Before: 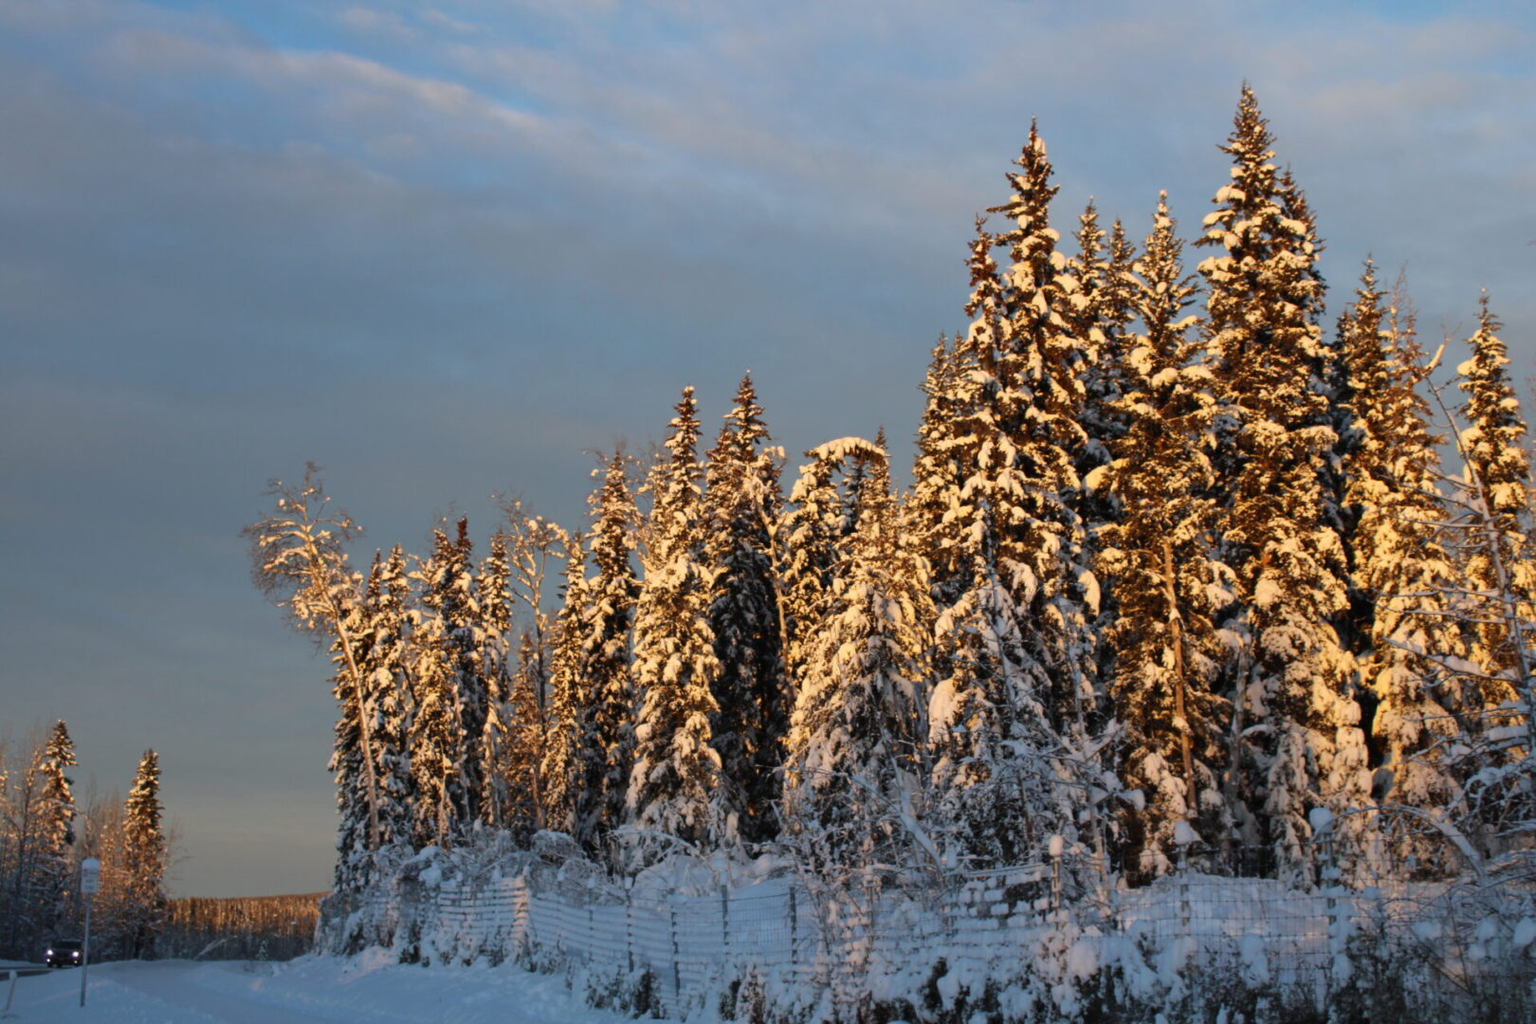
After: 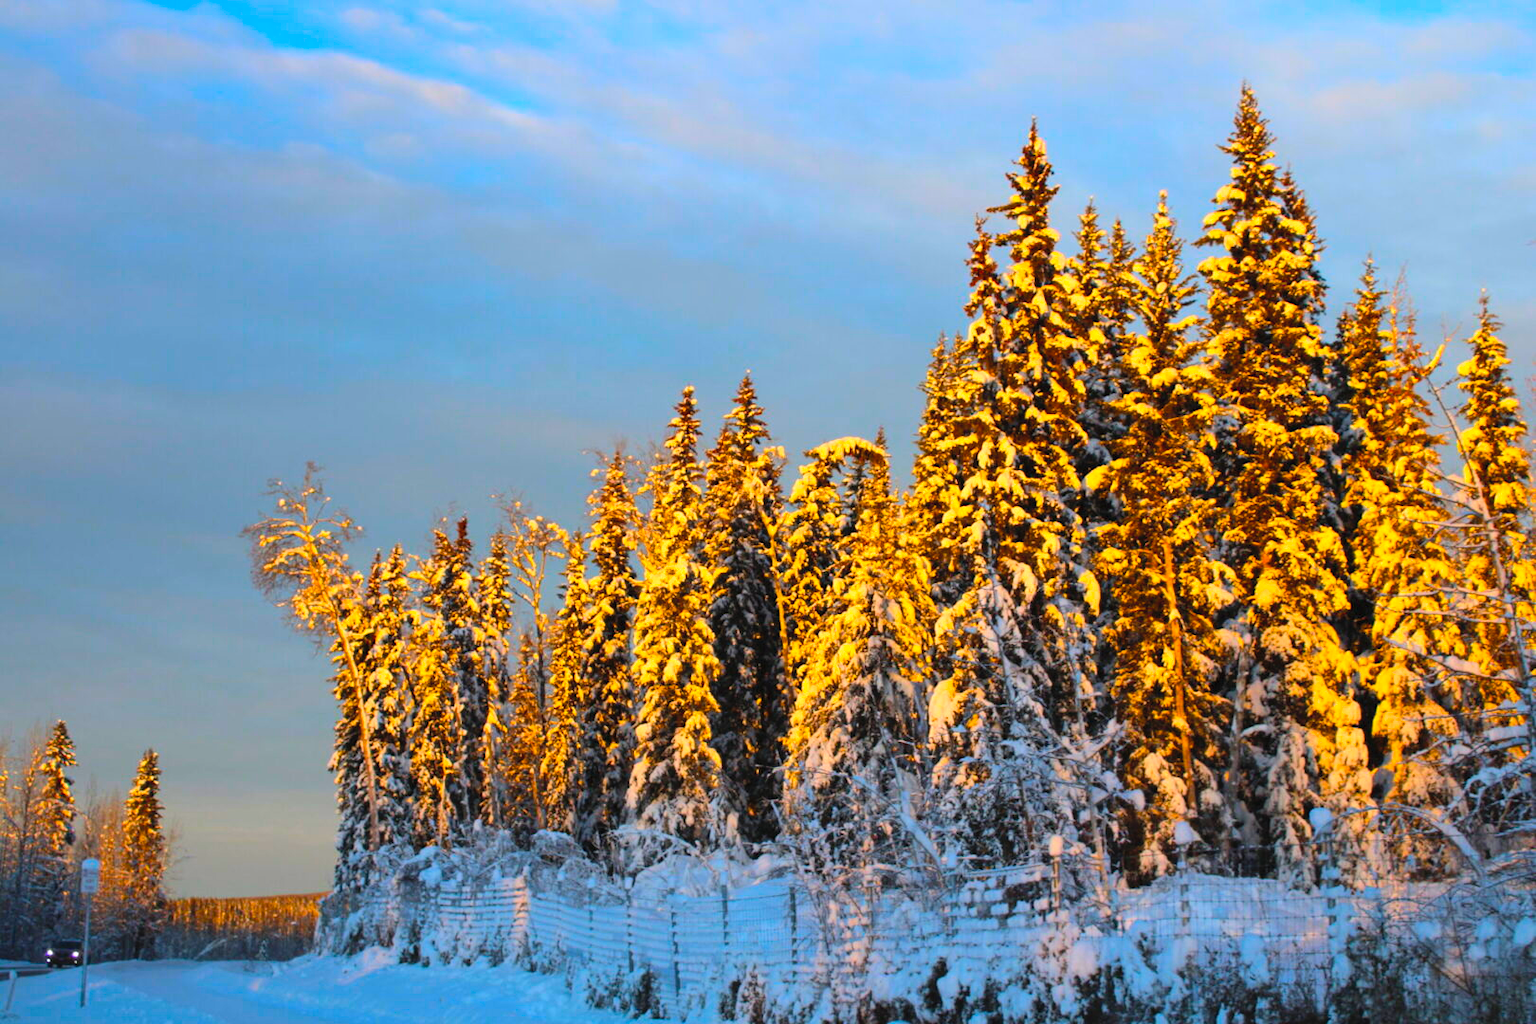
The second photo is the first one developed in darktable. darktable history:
exposure: exposure -0.01 EV, compensate highlight preservation false
contrast brightness saturation: contrast 0.07, brightness 0.18, saturation 0.4
color balance rgb: linear chroma grading › global chroma 15%, perceptual saturation grading › global saturation 30%
tone equalizer: -8 EV -0.417 EV, -7 EV -0.389 EV, -6 EV -0.333 EV, -5 EV -0.222 EV, -3 EV 0.222 EV, -2 EV 0.333 EV, -1 EV 0.389 EV, +0 EV 0.417 EV, edges refinement/feathering 500, mask exposure compensation -1.57 EV, preserve details no
